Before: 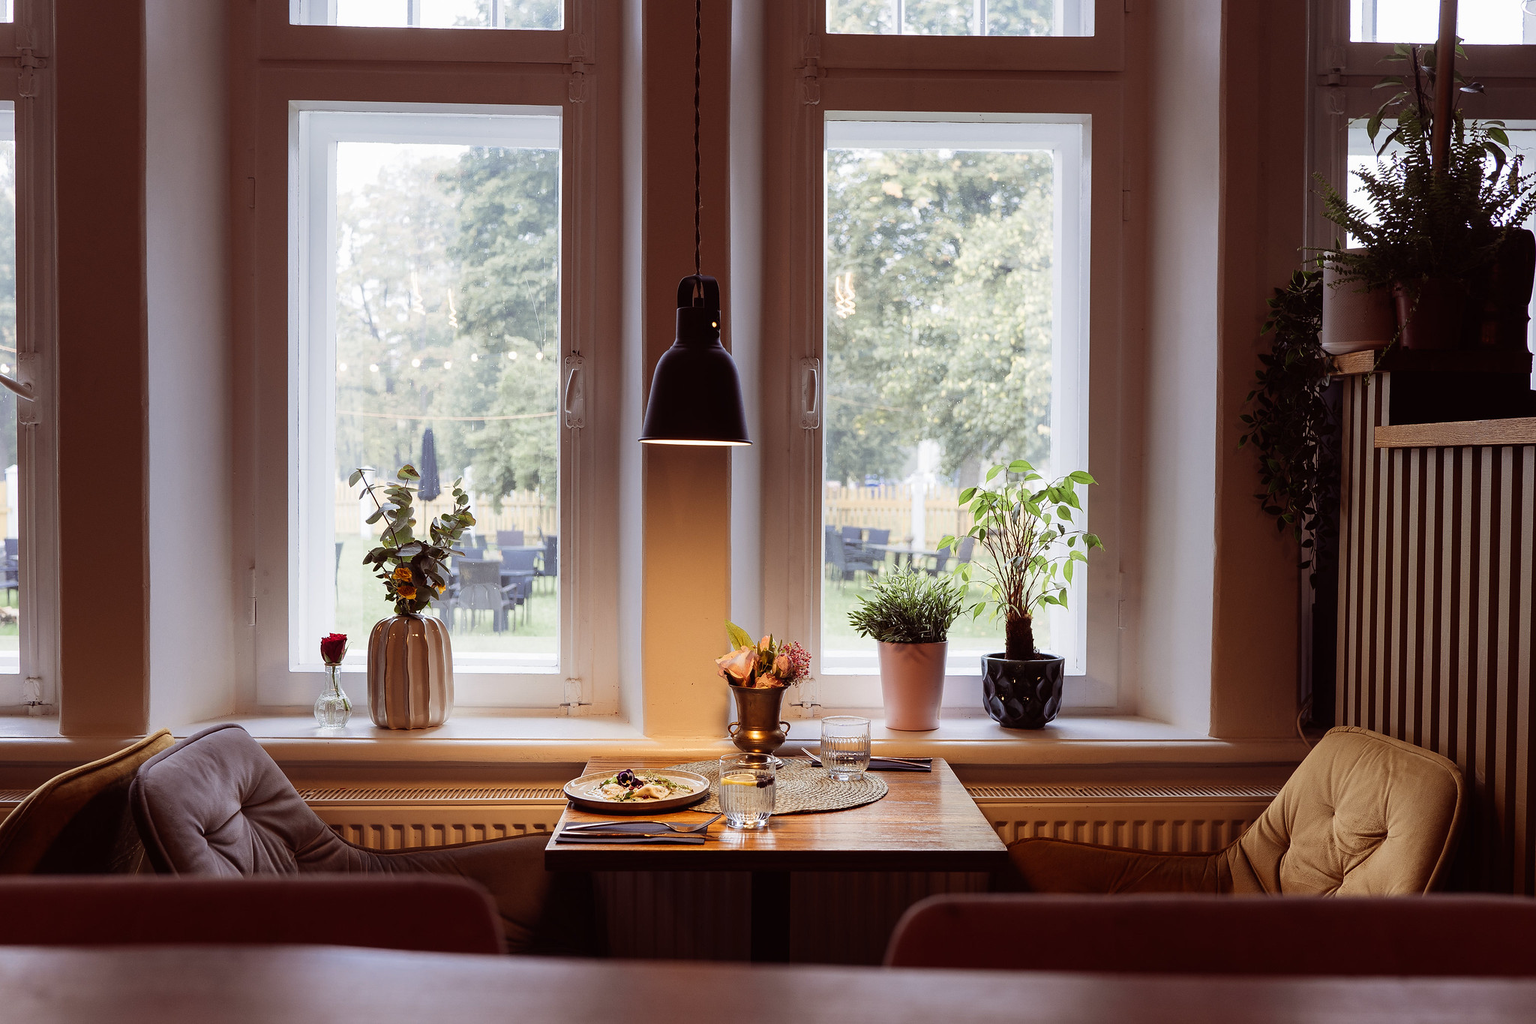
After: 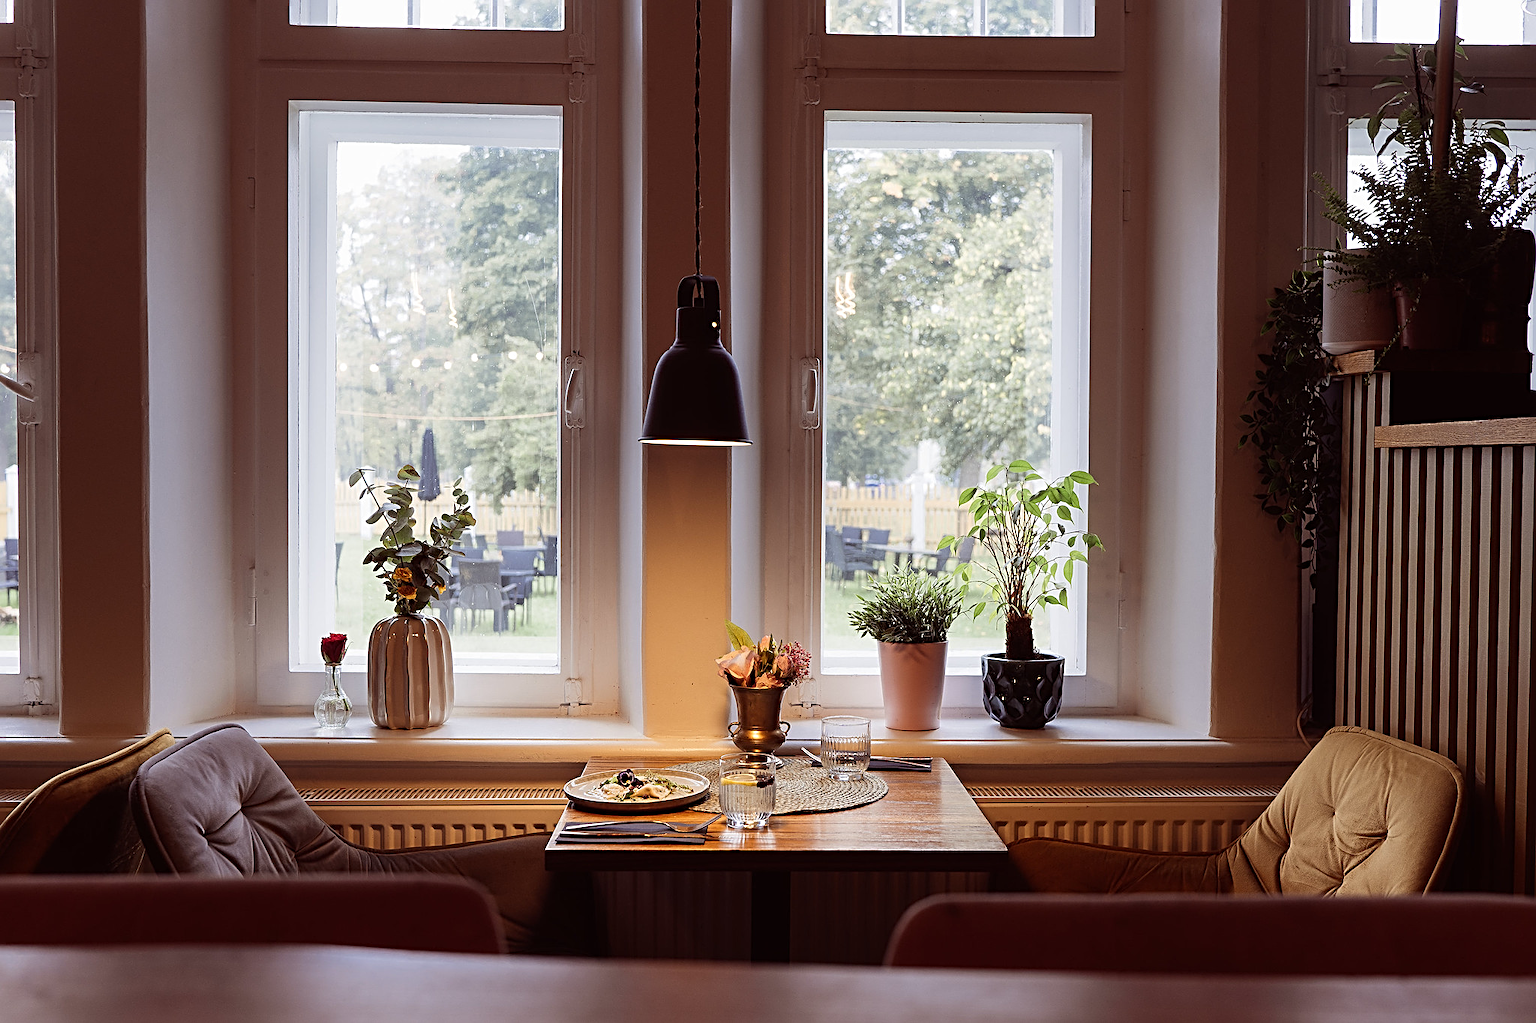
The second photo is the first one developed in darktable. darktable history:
sharpen: radius 3.087
